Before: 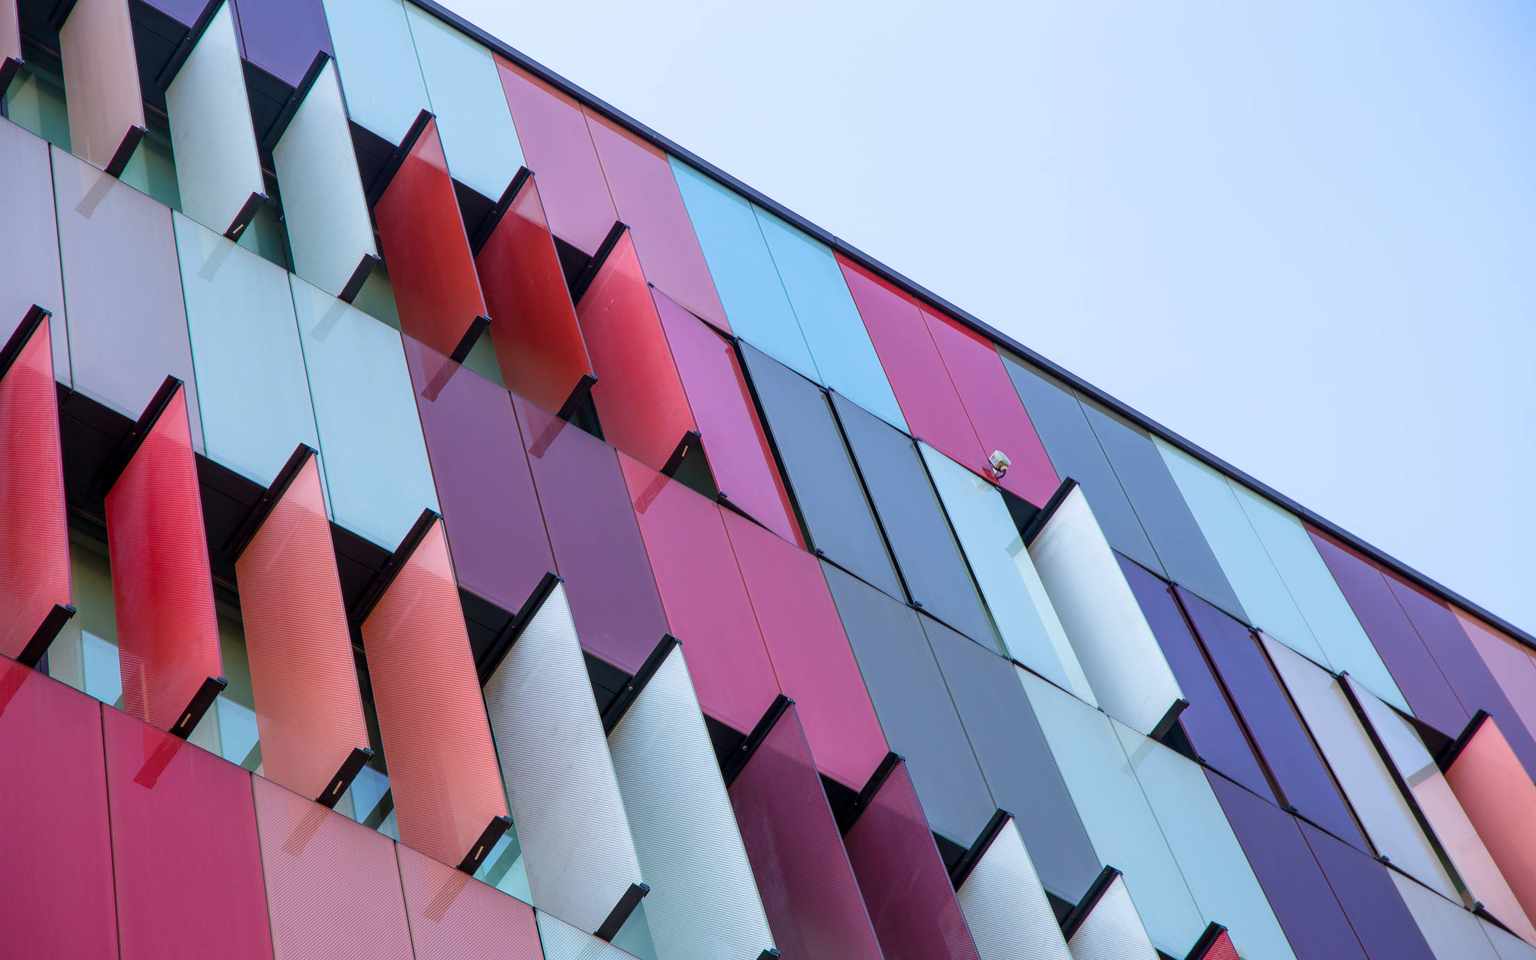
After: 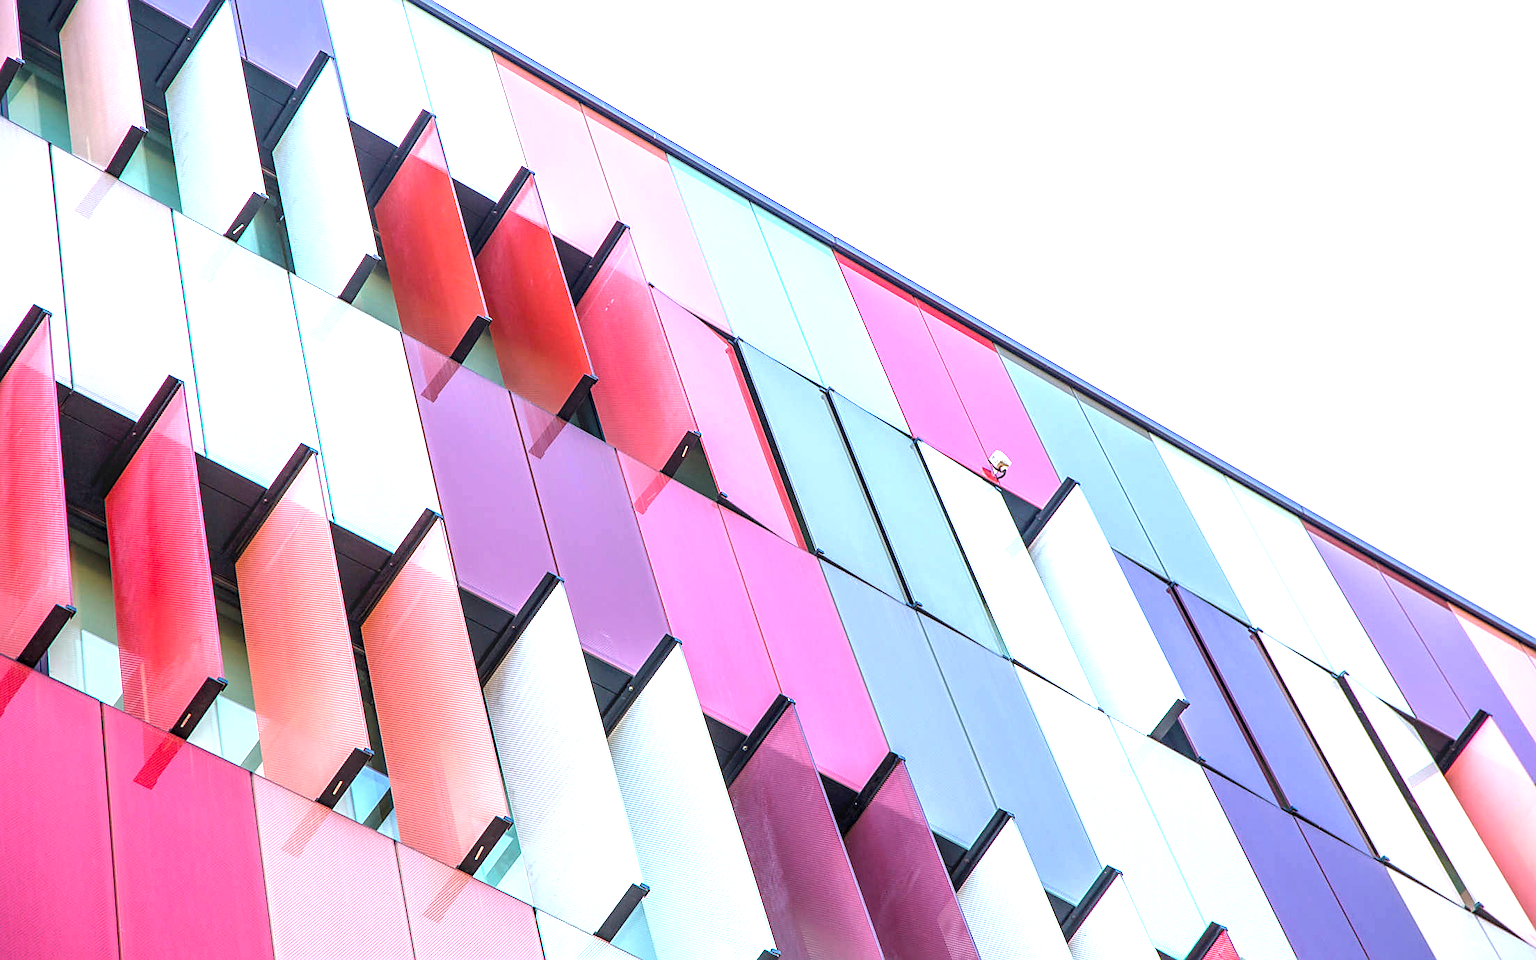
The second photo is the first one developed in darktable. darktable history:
local contrast: on, module defaults
sharpen: on, module defaults
exposure: black level correction 0, exposure 1.611 EV, compensate exposure bias true, compensate highlight preservation false
